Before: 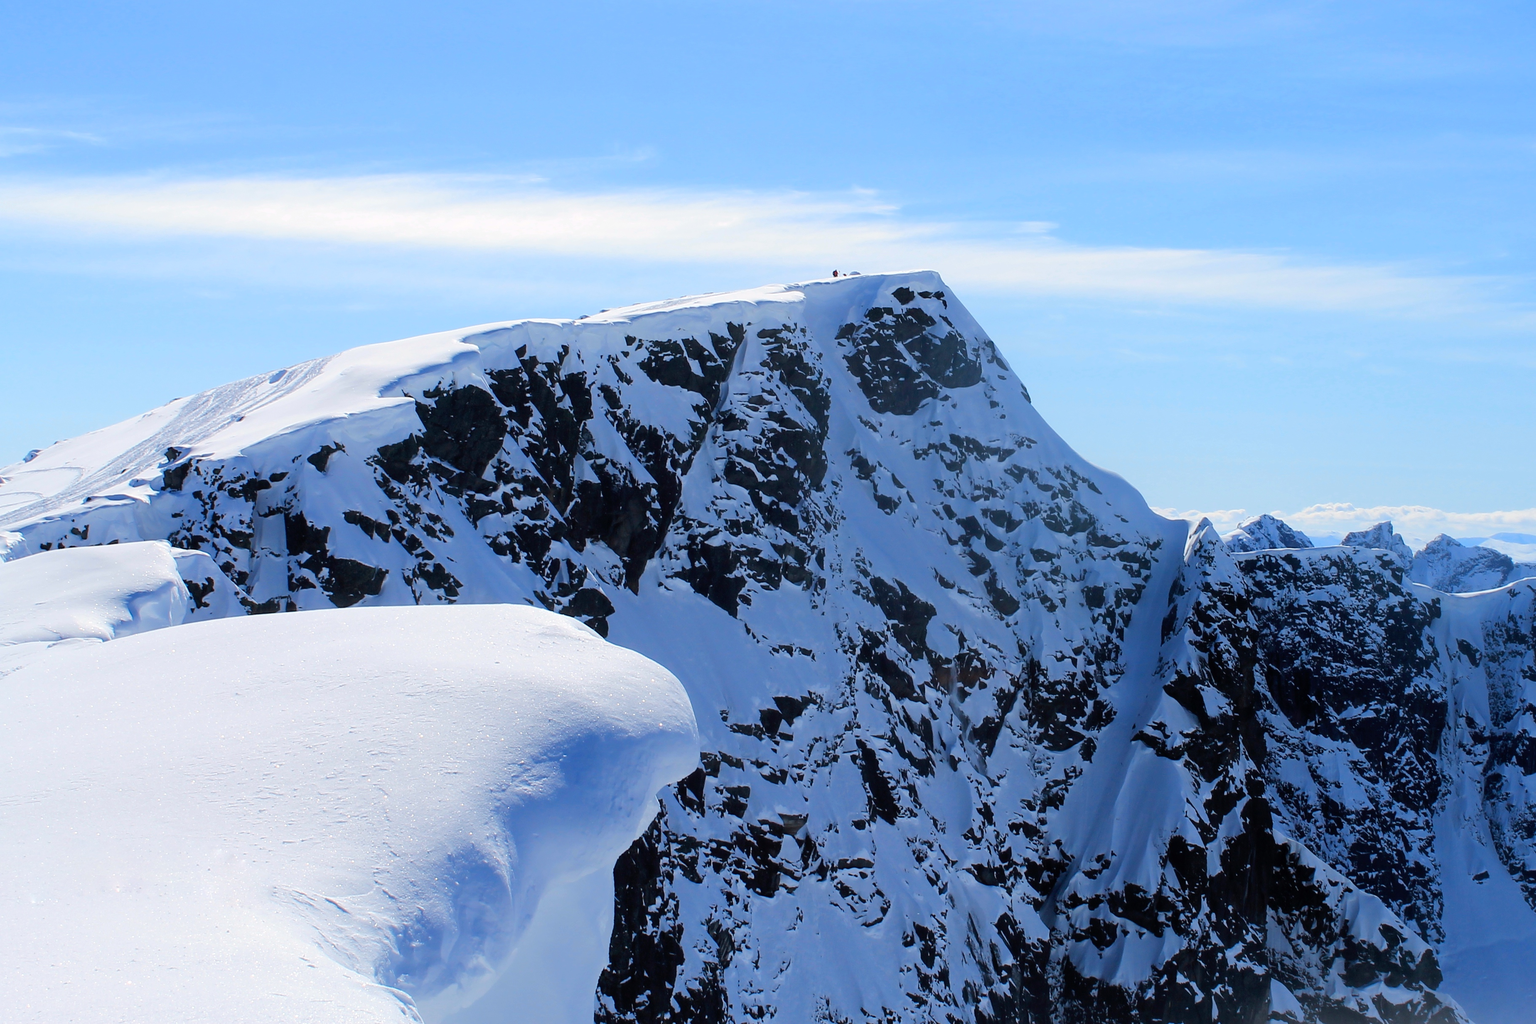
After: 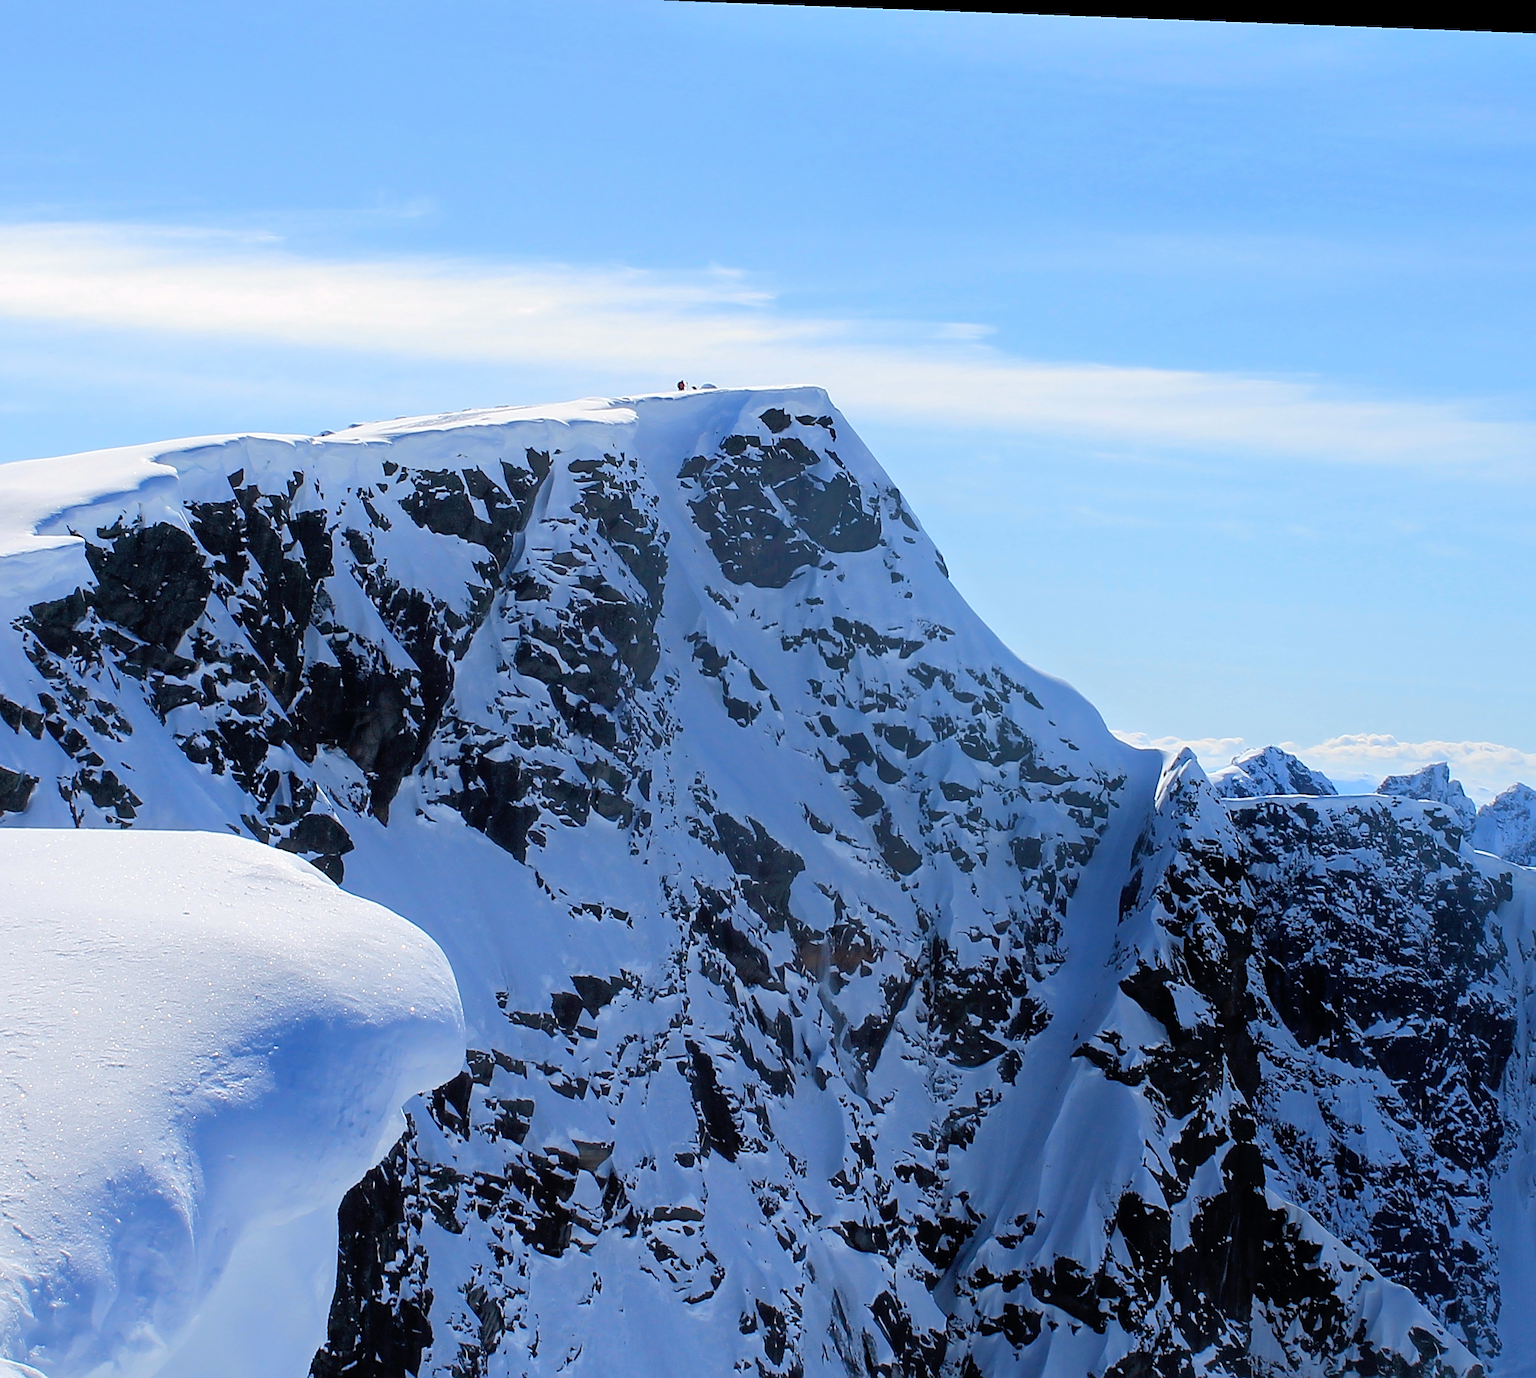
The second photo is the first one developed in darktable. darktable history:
sharpen: on, module defaults
crop and rotate: left 24.034%, top 2.838%, right 6.406%, bottom 6.299%
tone equalizer: -8 EV -0.528 EV, -7 EV -0.319 EV, -6 EV -0.083 EV, -5 EV 0.413 EV, -4 EV 0.985 EV, -3 EV 0.791 EV, -2 EV -0.01 EV, -1 EV 0.14 EV, +0 EV -0.012 EV, smoothing 1
rotate and perspective: rotation 2.17°, automatic cropping off
